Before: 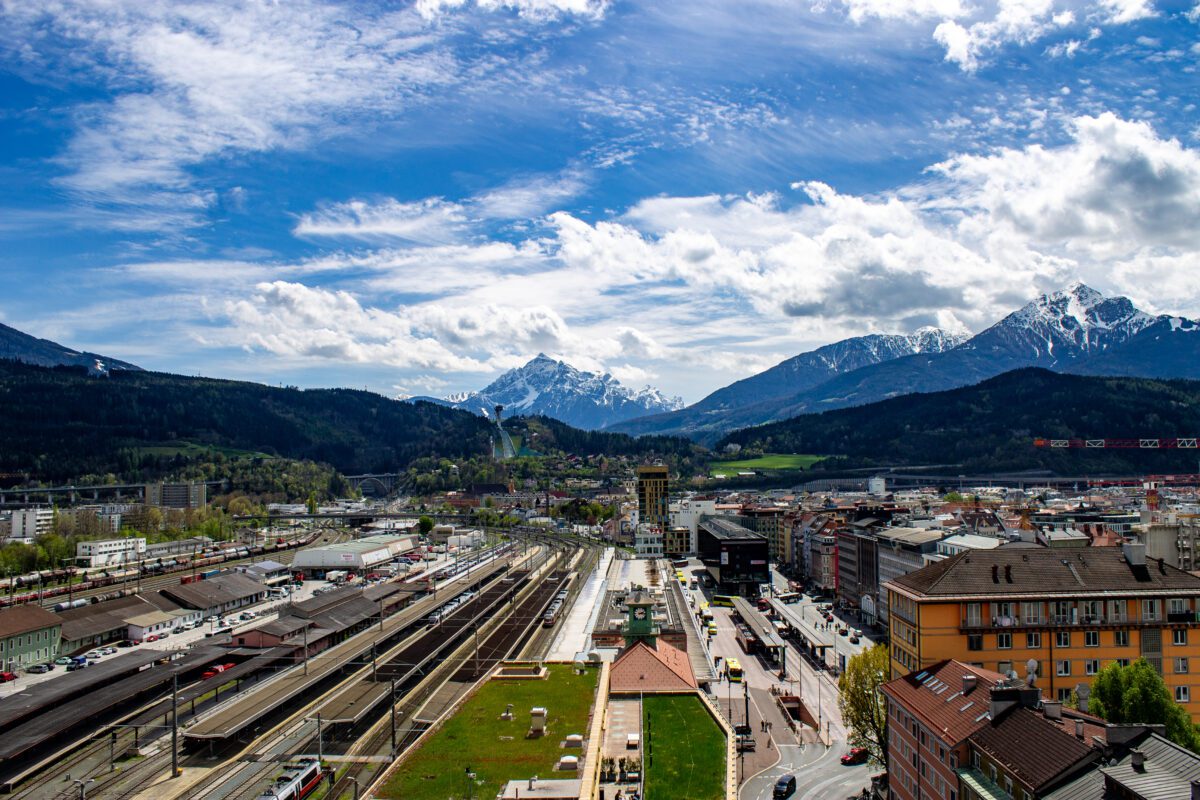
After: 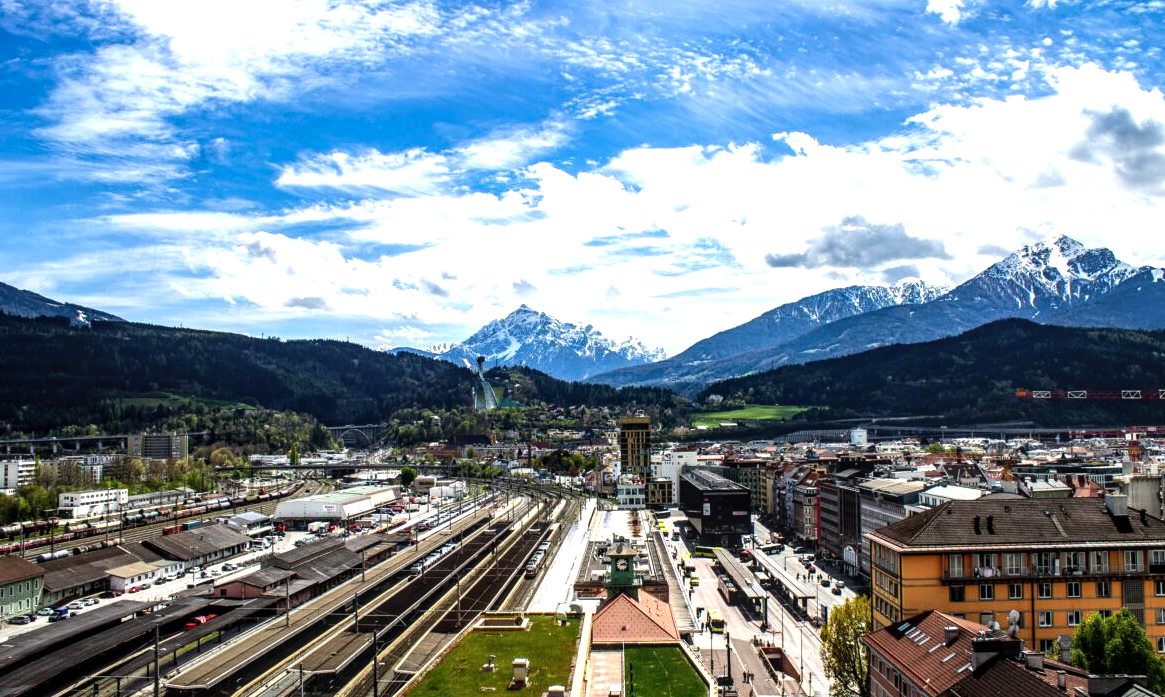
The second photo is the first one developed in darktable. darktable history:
crop: left 1.507%, top 6.147%, right 1.379%, bottom 6.637%
local contrast: on, module defaults
exposure: exposure 0.217 EV, compensate highlight preservation false
white balance: emerald 1
tone equalizer: -8 EV -0.75 EV, -7 EV -0.7 EV, -6 EV -0.6 EV, -5 EV -0.4 EV, -3 EV 0.4 EV, -2 EV 0.6 EV, -1 EV 0.7 EV, +0 EV 0.75 EV, edges refinement/feathering 500, mask exposure compensation -1.57 EV, preserve details no
